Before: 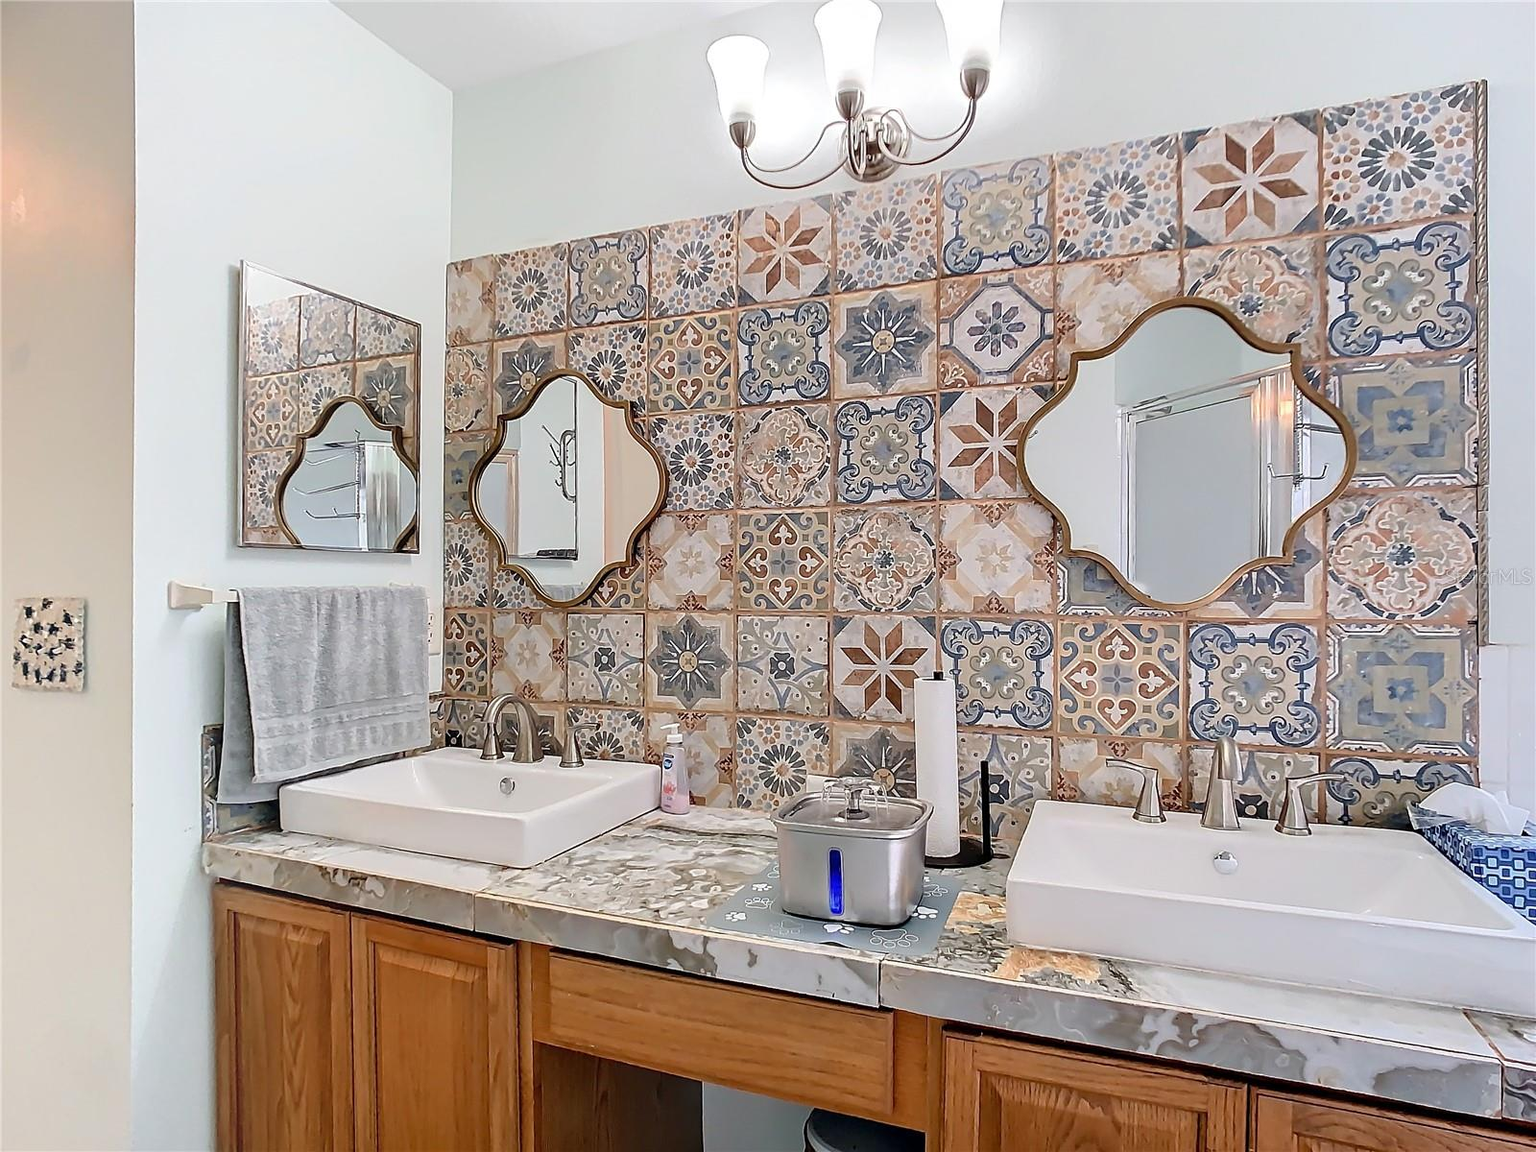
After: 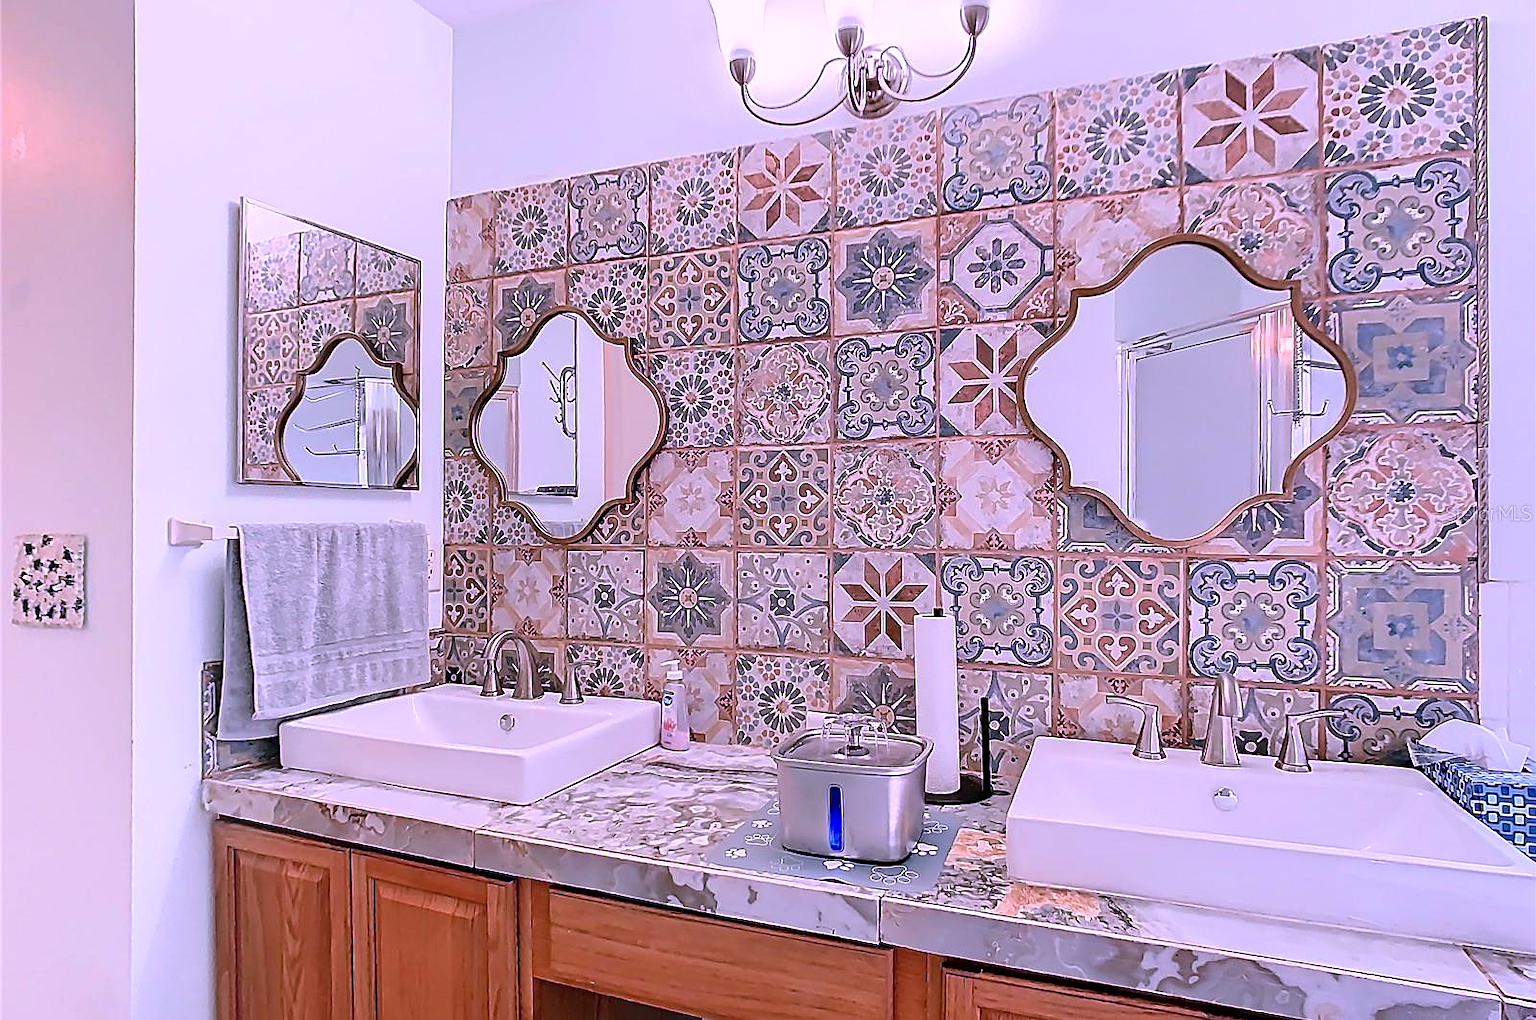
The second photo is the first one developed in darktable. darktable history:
color zones: curves: ch1 [(0.25, 0.61) (0.75, 0.248)]
contrast brightness saturation: saturation -0.063
color correction: highlights a* 15.15, highlights b* -24.74
crop and rotate: top 5.57%, bottom 5.825%
sharpen: on, module defaults
